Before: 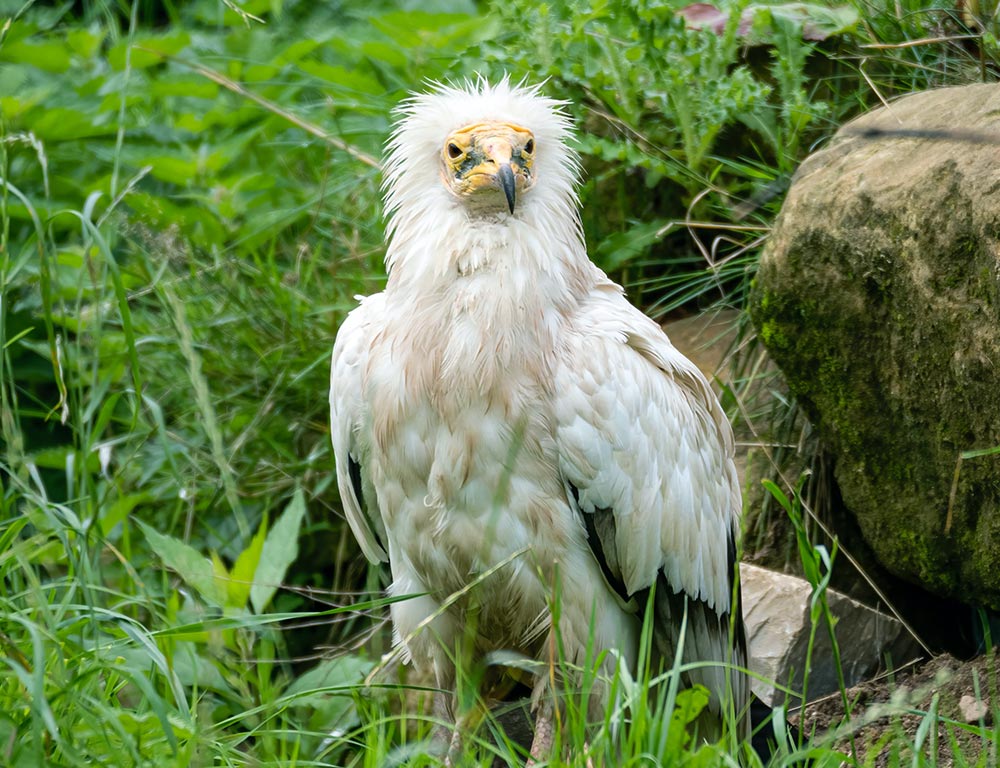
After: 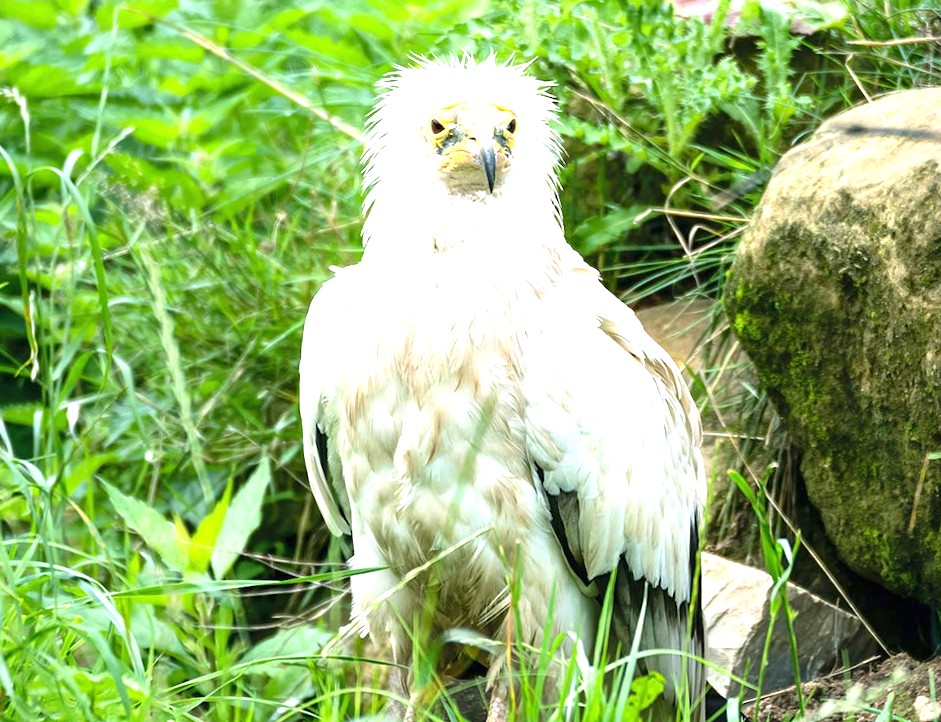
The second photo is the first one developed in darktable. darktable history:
crop and rotate: angle -2.8°
exposure: black level correction 0, exposure 1.278 EV, compensate exposure bias true, compensate highlight preservation false
